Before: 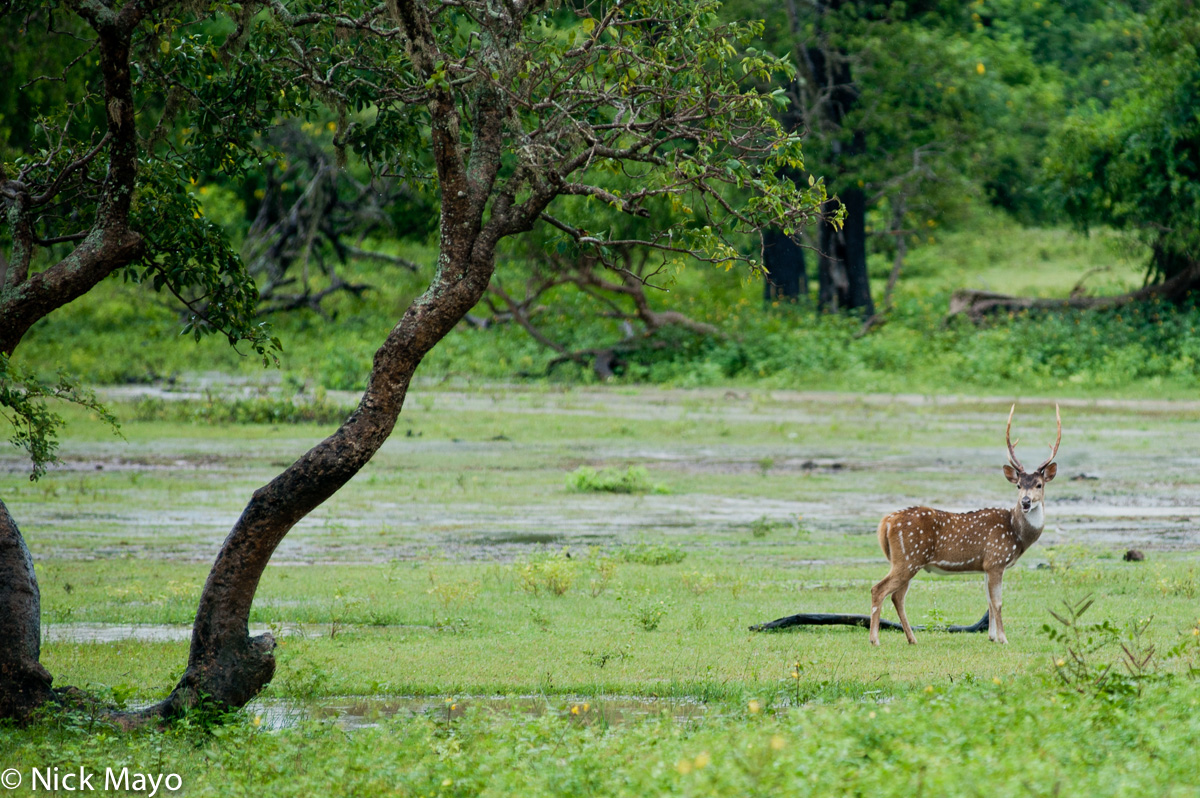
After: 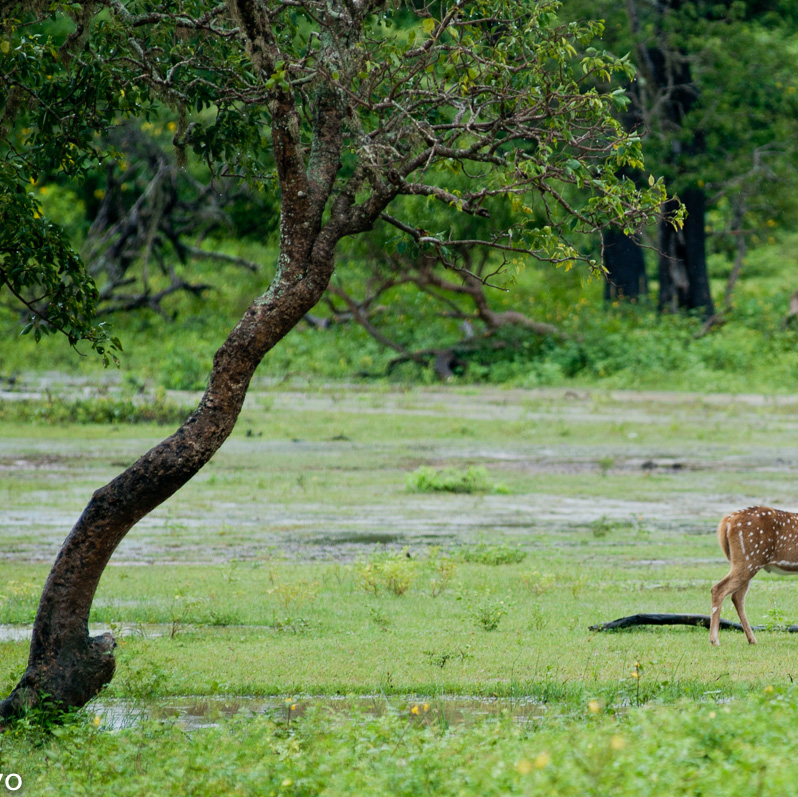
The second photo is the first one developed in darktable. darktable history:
crop and rotate: left 13.364%, right 20.061%
